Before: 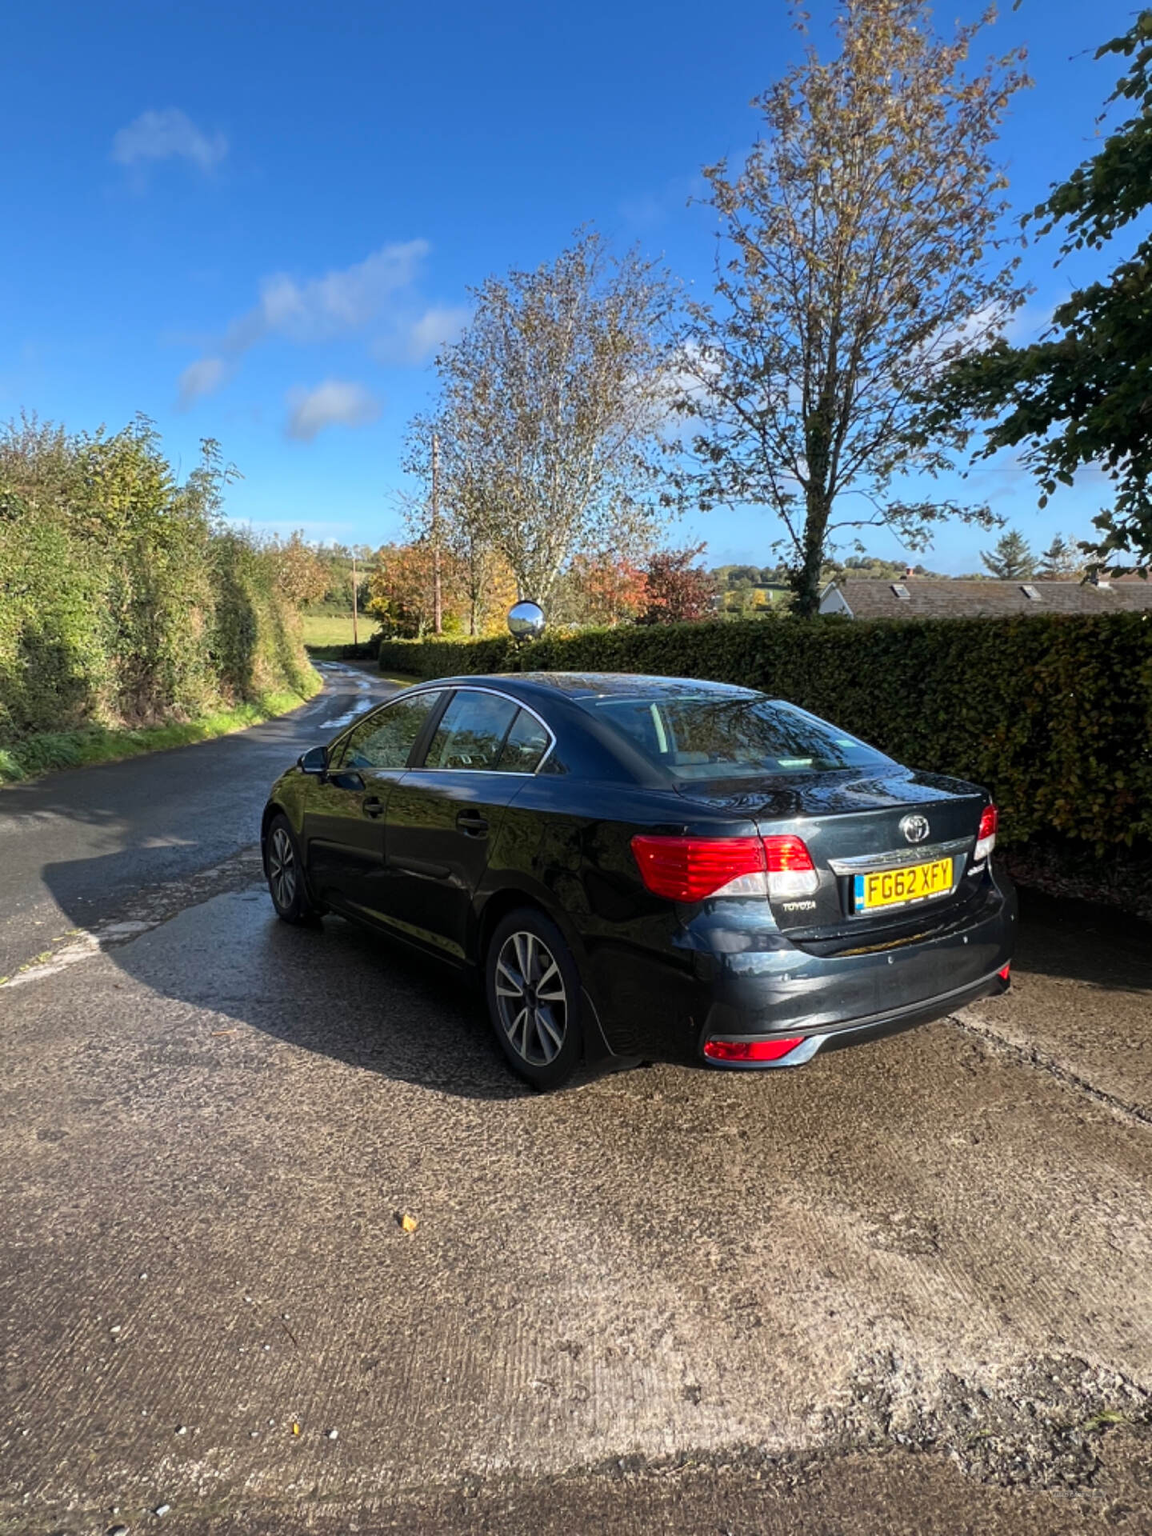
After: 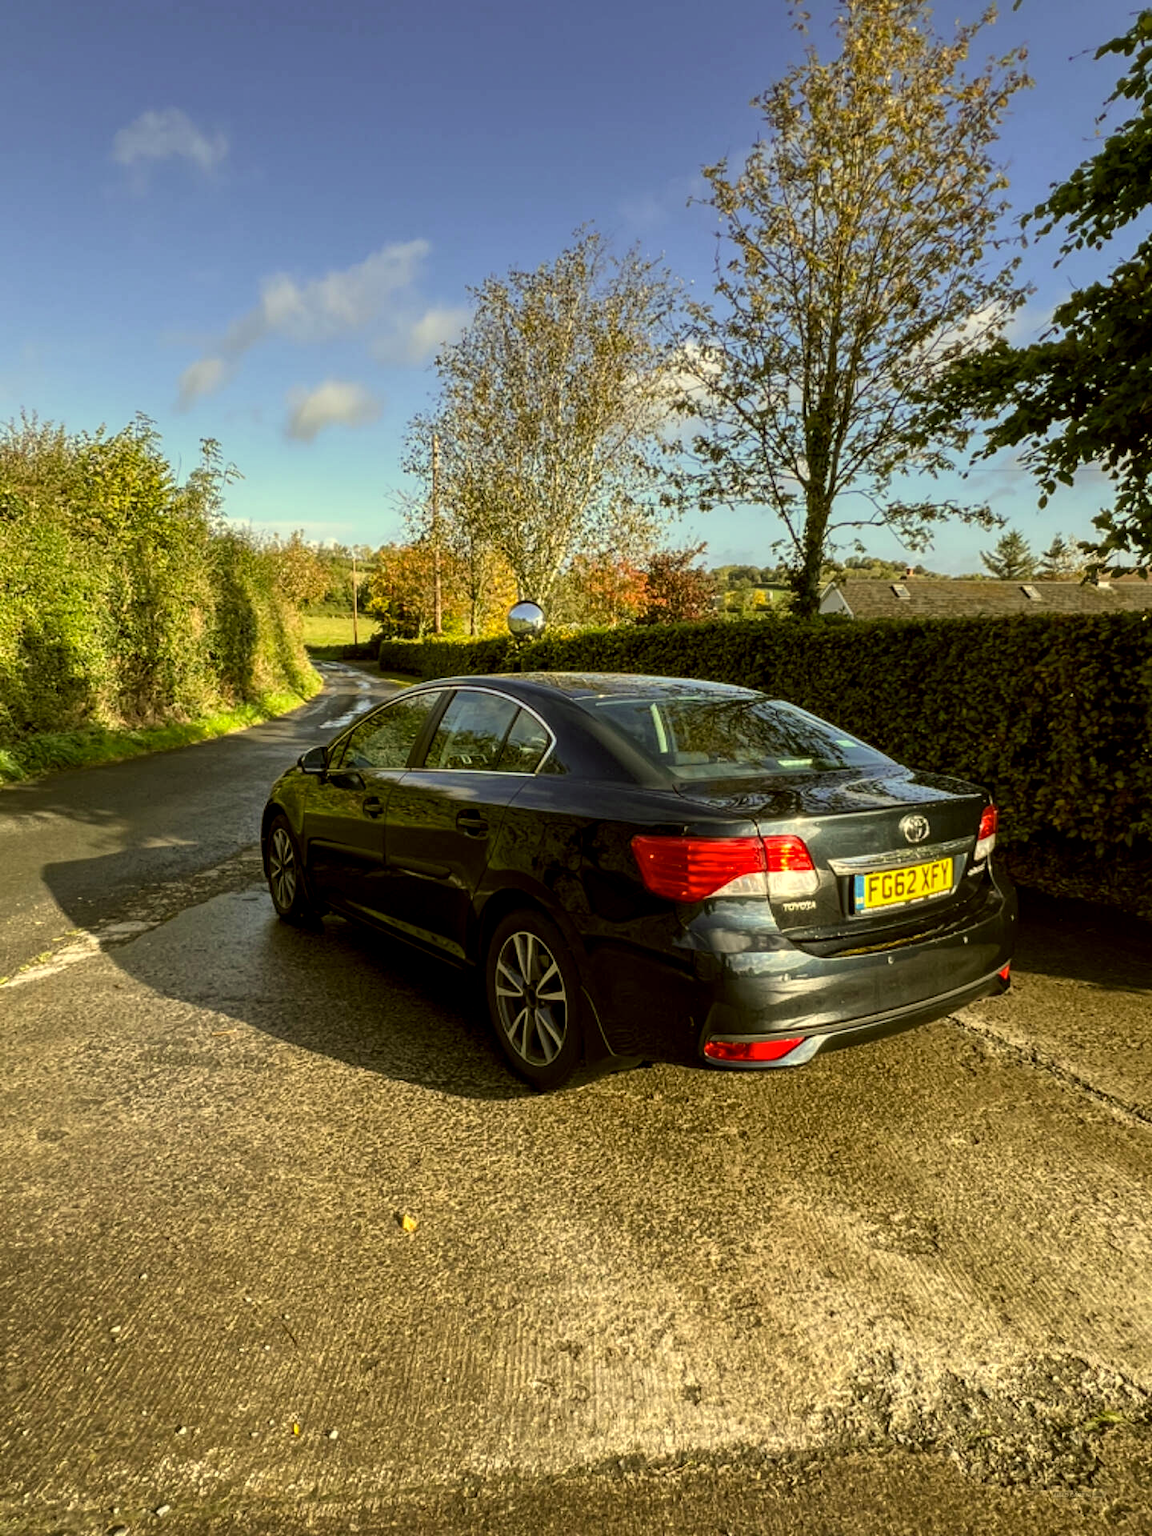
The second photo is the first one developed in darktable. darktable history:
local contrast: detail 130%
color correction: highlights a* 0.16, highlights b* 28.97, shadows a* -0.224, shadows b* 20.99
